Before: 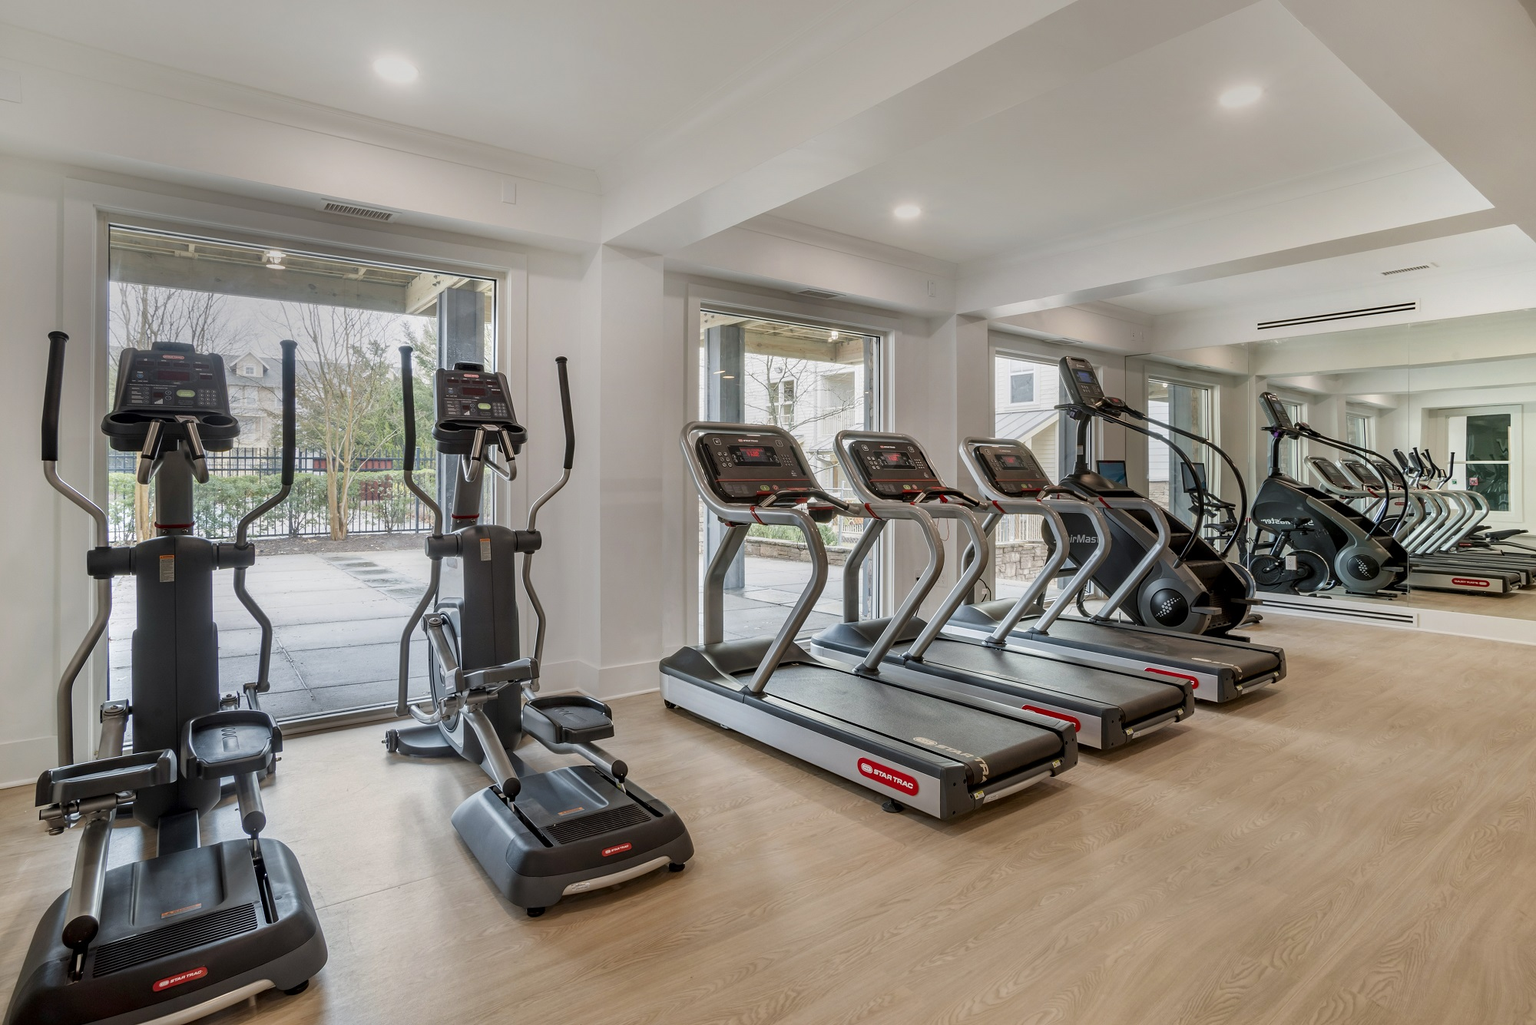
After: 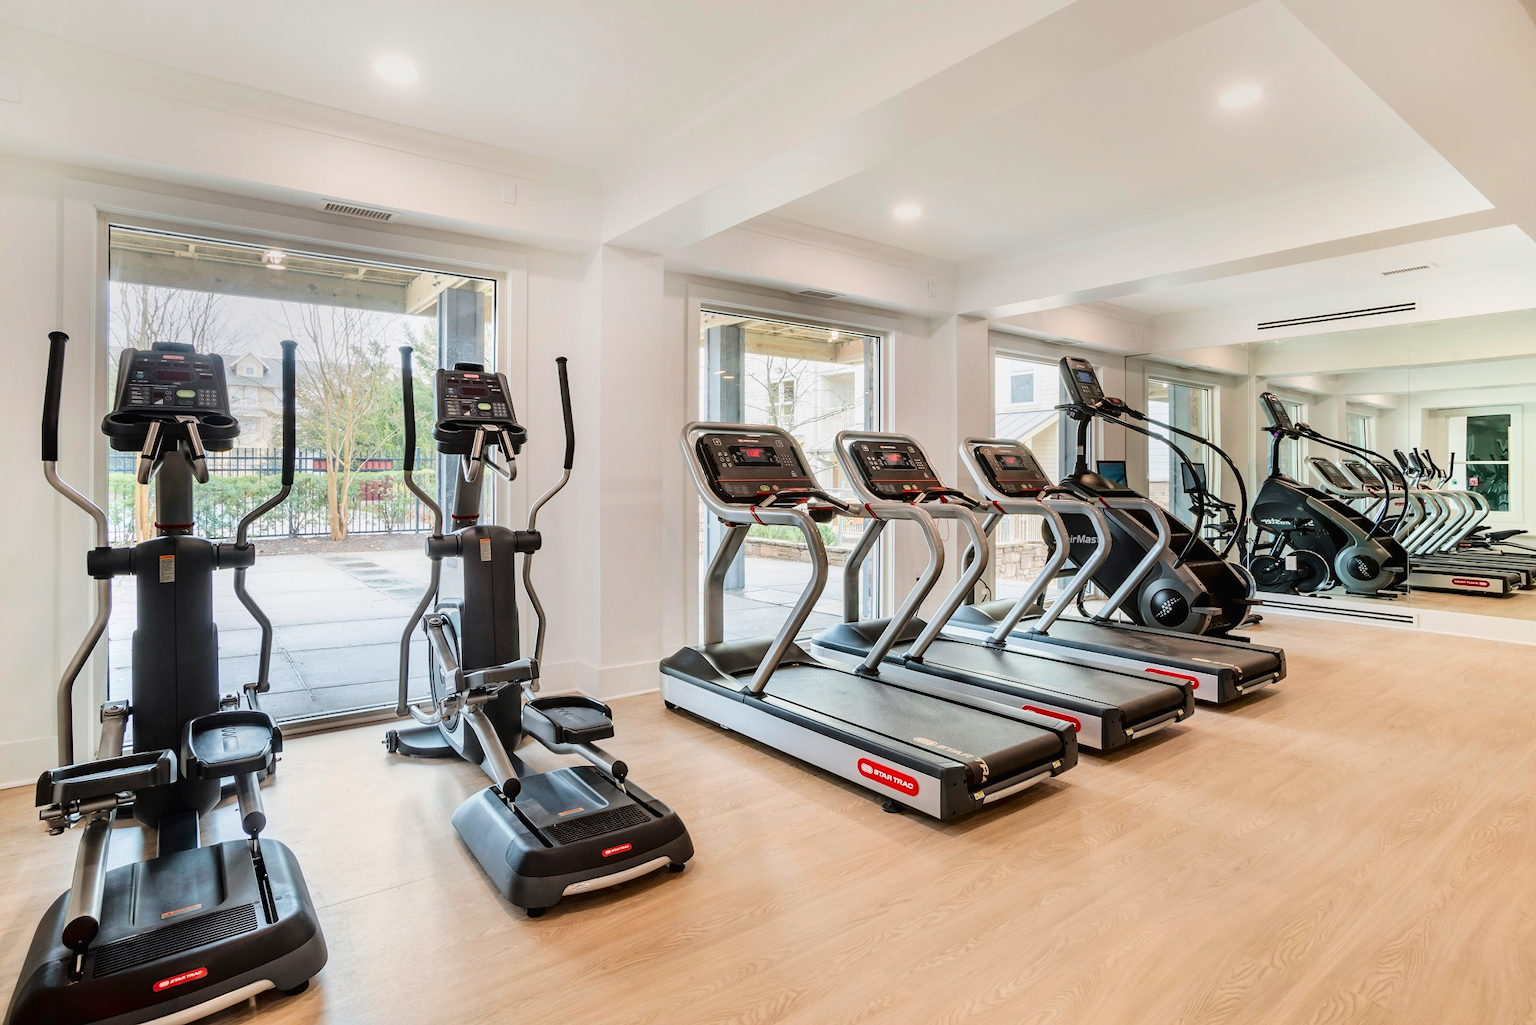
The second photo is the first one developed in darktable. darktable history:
tone curve: curves: ch0 [(0, 0.014) (0.12, 0.096) (0.386, 0.49) (0.54, 0.684) (0.751, 0.855) (0.89, 0.943) (0.998, 0.989)]; ch1 [(0, 0) (0.133, 0.099) (0.437, 0.41) (0.5, 0.5) (0.517, 0.536) (0.548, 0.575) (0.582, 0.639) (0.627, 0.692) (0.836, 0.868) (1, 1)]; ch2 [(0, 0) (0.374, 0.341) (0.456, 0.443) (0.478, 0.49) (0.501, 0.5) (0.528, 0.538) (0.55, 0.6) (0.572, 0.633) (0.702, 0.775) (1, 1)], color space Lab, linked channels, preserve colors none
